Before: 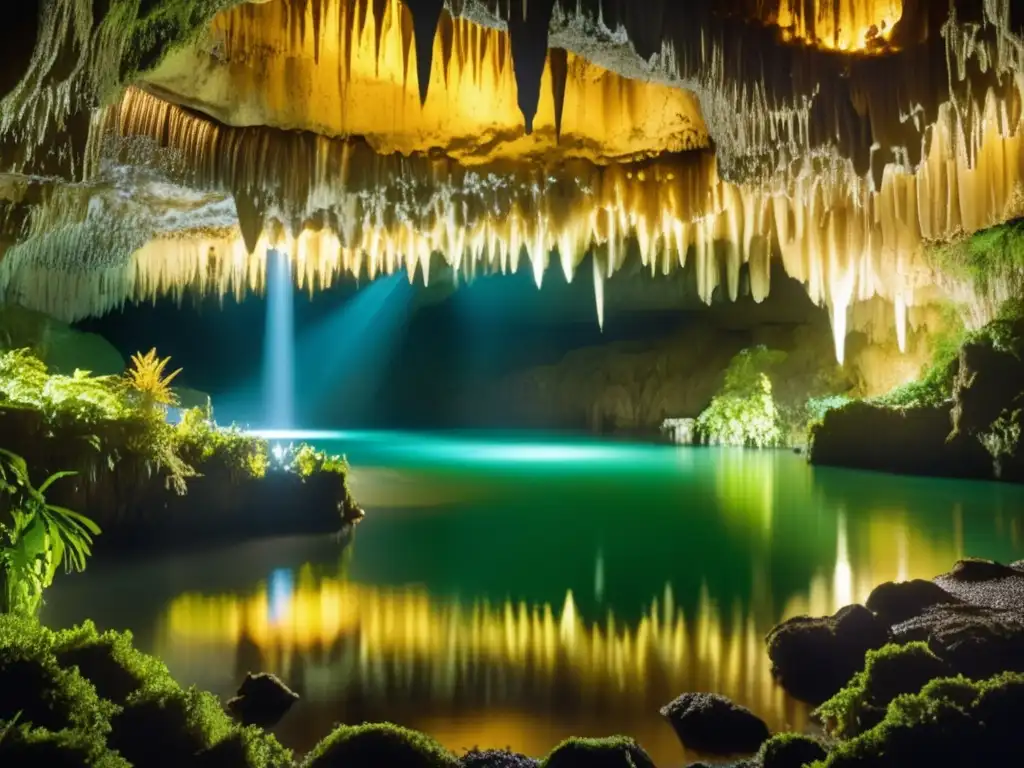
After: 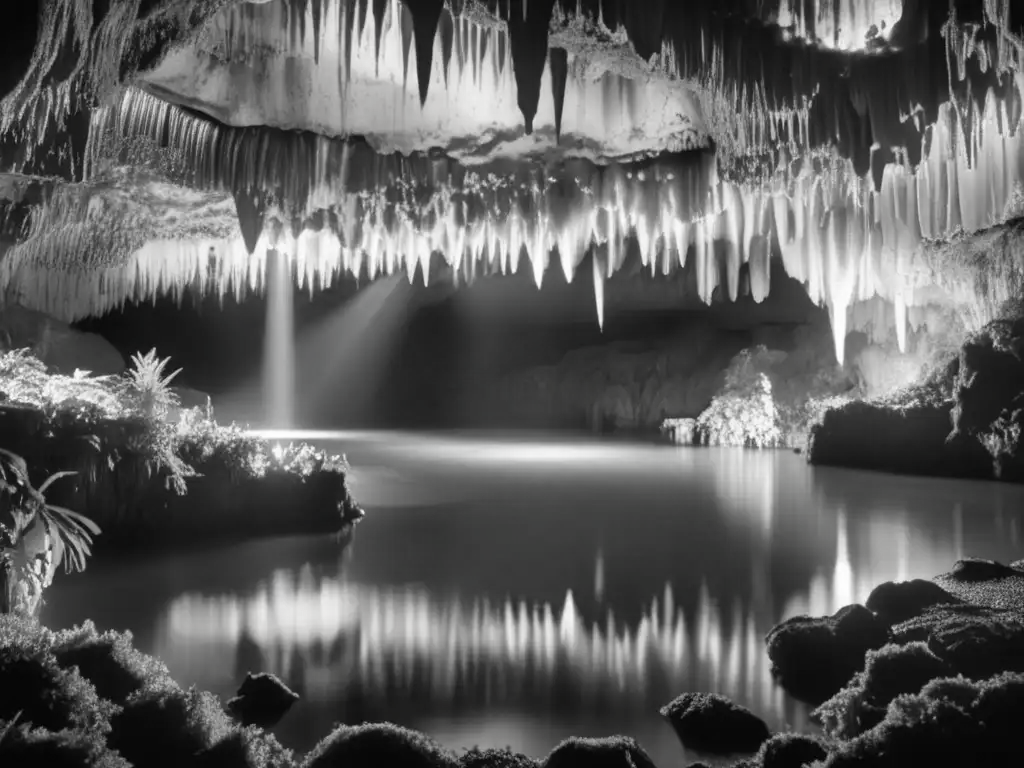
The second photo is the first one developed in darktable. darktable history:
contrast brightness saturation: saturation -0.992
